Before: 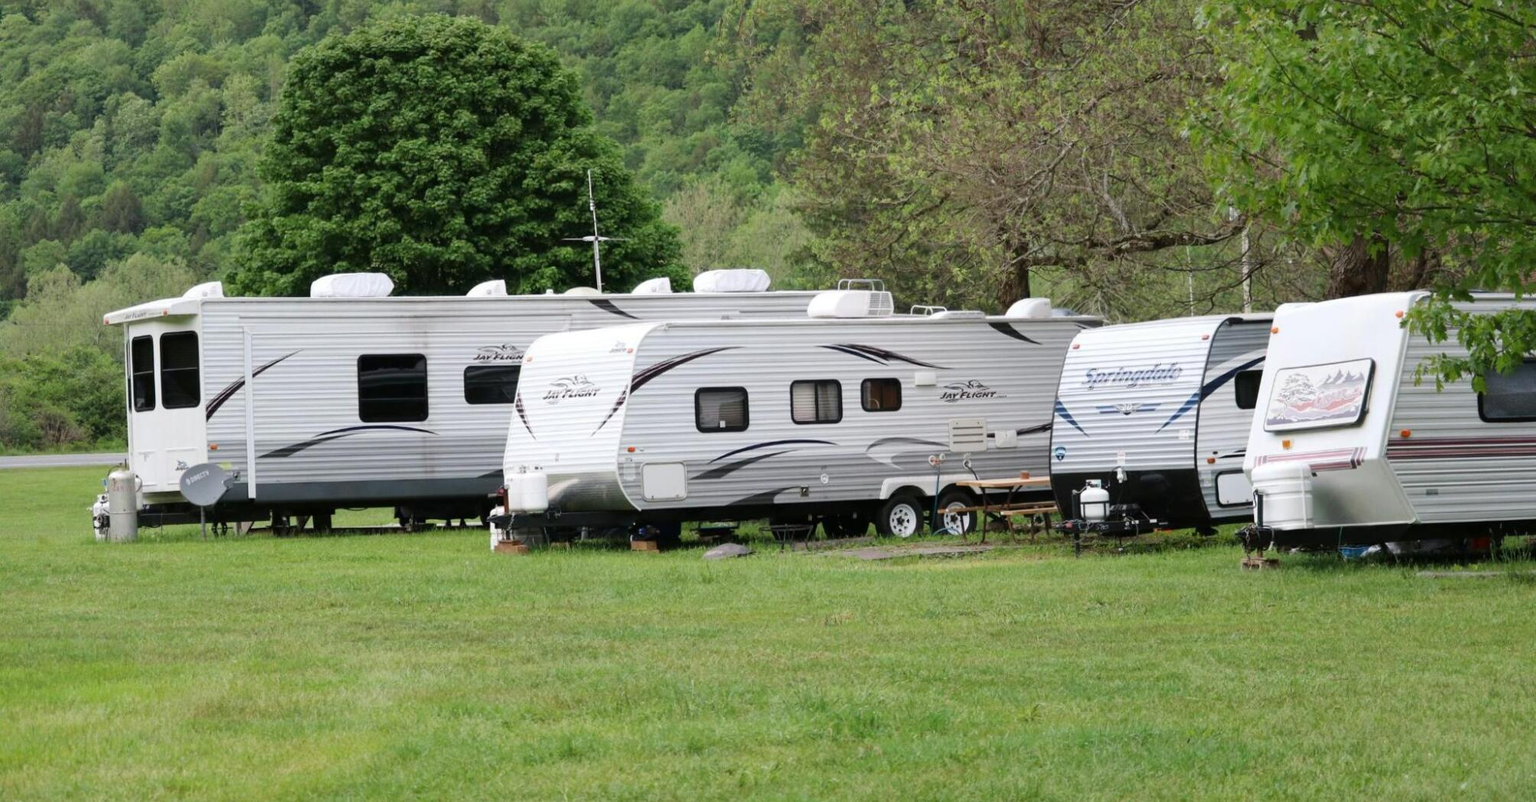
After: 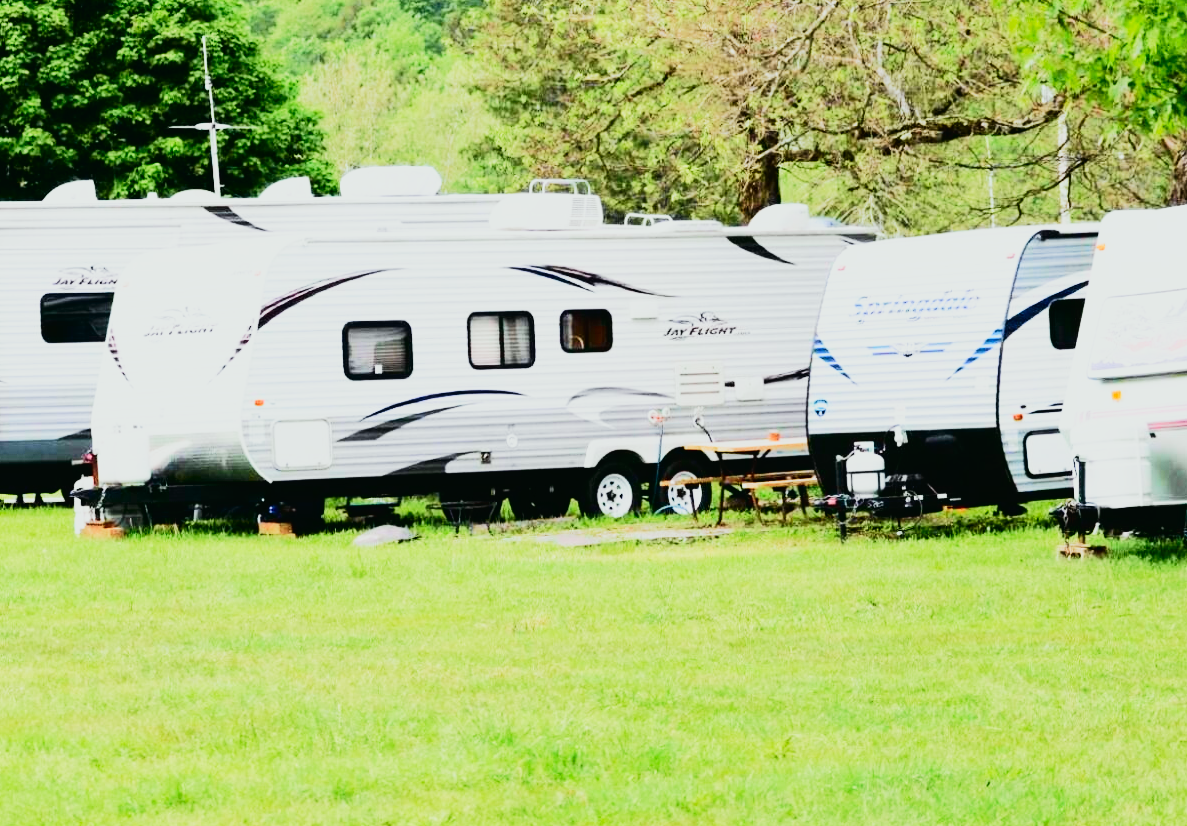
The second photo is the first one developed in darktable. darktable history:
base curve: curves: ch0 [(0, 0) (0.007, 0.004) (0.027, 0.03) (0.046, 0.07) (0.207, 0.54) (0.442, 0.872) (0.673, 0.972) (1, 1)], preserve colors none
crop and rotate: left 28.256%, top 17.734%, right 12.656%, bottom 3.573%
tone curve: curves: ch0 [(0, 0.017) (0.091, 0.046) (0.298, 0.287) (0.439, 0.482) (0.64, 0.729) (0.785, 0.817) (0.995, 0.917)]; ch1 [(0, 0) (0.384, 0.365) (0.463, 0.447) (0.486, 0.474) (0.503, 0.497) (0.526, 0.52) (0.555, 0.564) (0.578, 0.595) (0.638, 0.644) (0.766, 0.773) (1, 1)]; ch2 [(0, 0) (0.374, 0.344) (0.449, 0.434) (0.501, 0.501) (0.528, 0.519) (0.569, 0.589) (0.61, 0.646) (0.666, 0.688) (1, 1)], color space Lab, independent channels, preserve colors none
